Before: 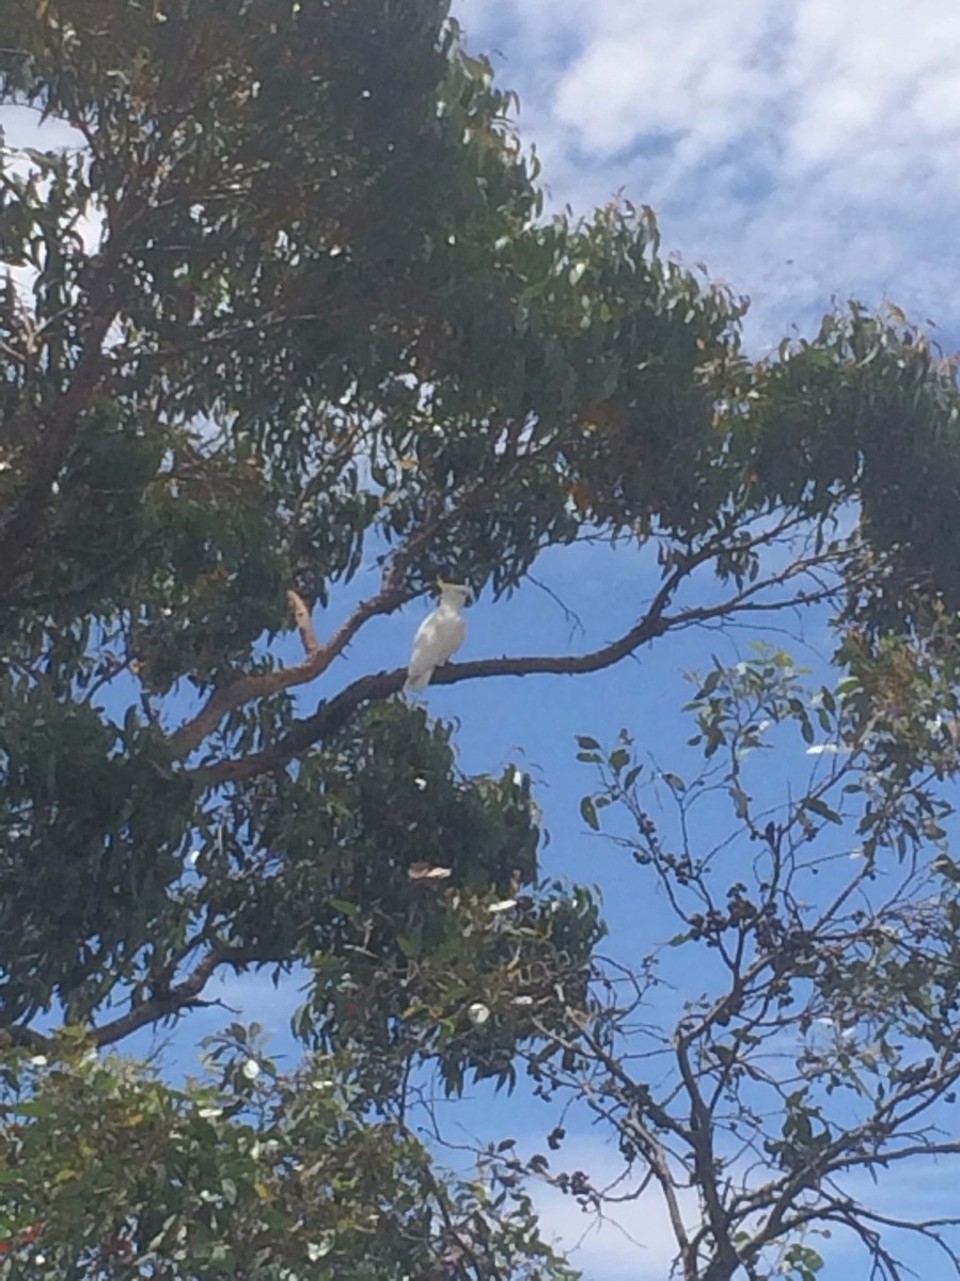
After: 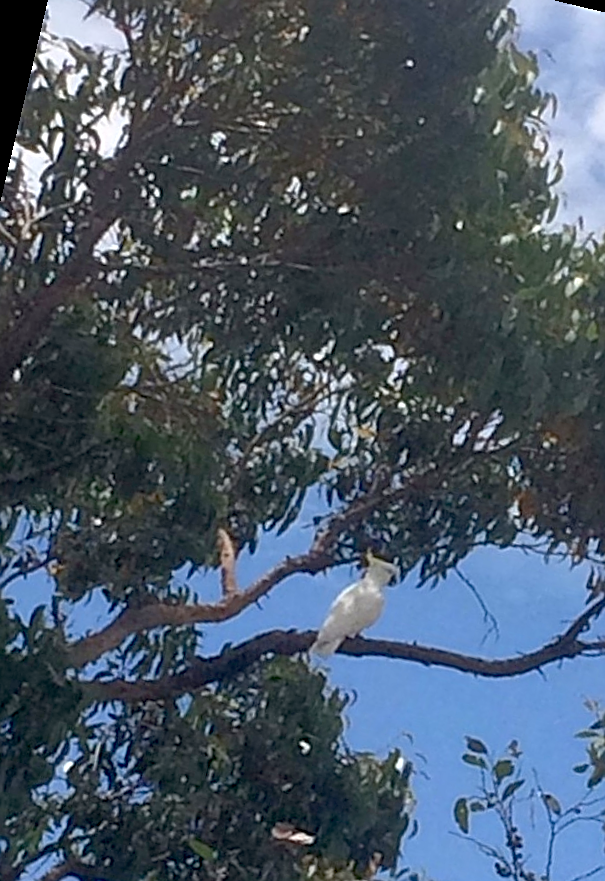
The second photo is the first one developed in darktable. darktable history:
crop: left 17.835%, top 7.675%, right 32.881%, bottom 32.213%
exposure: black level correction 0.025, exposure 0.182 EV, compensate highlight preservation false
rotate and perspective: rotation 13.27°, automatic cropping off
sharpen: radius 1.967
